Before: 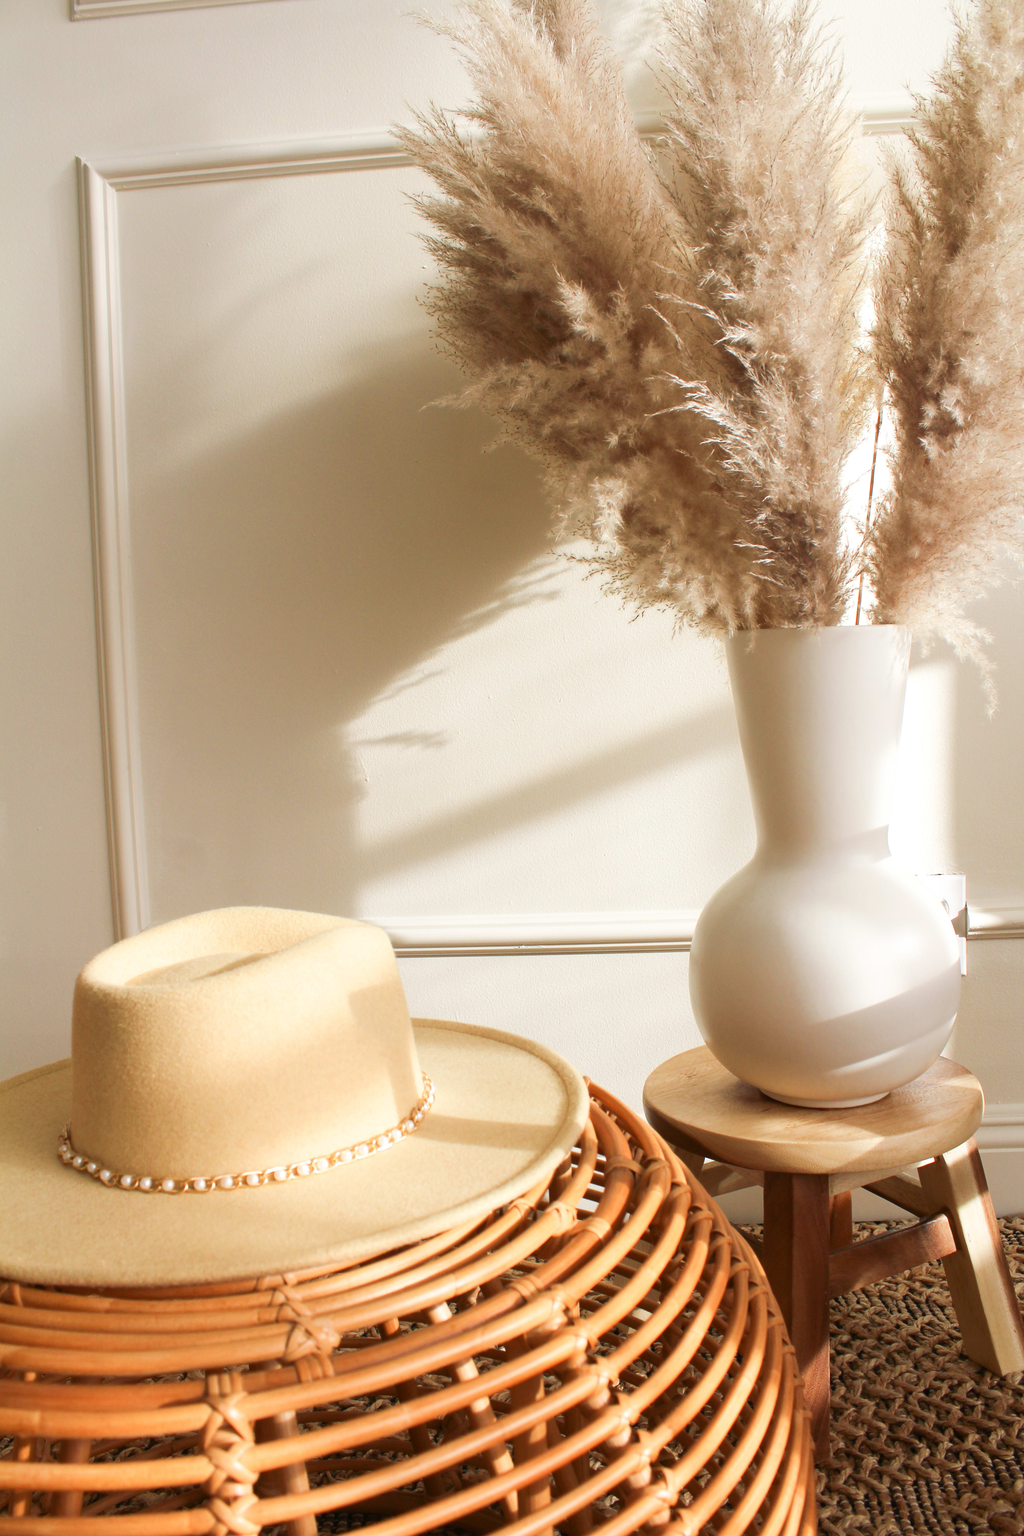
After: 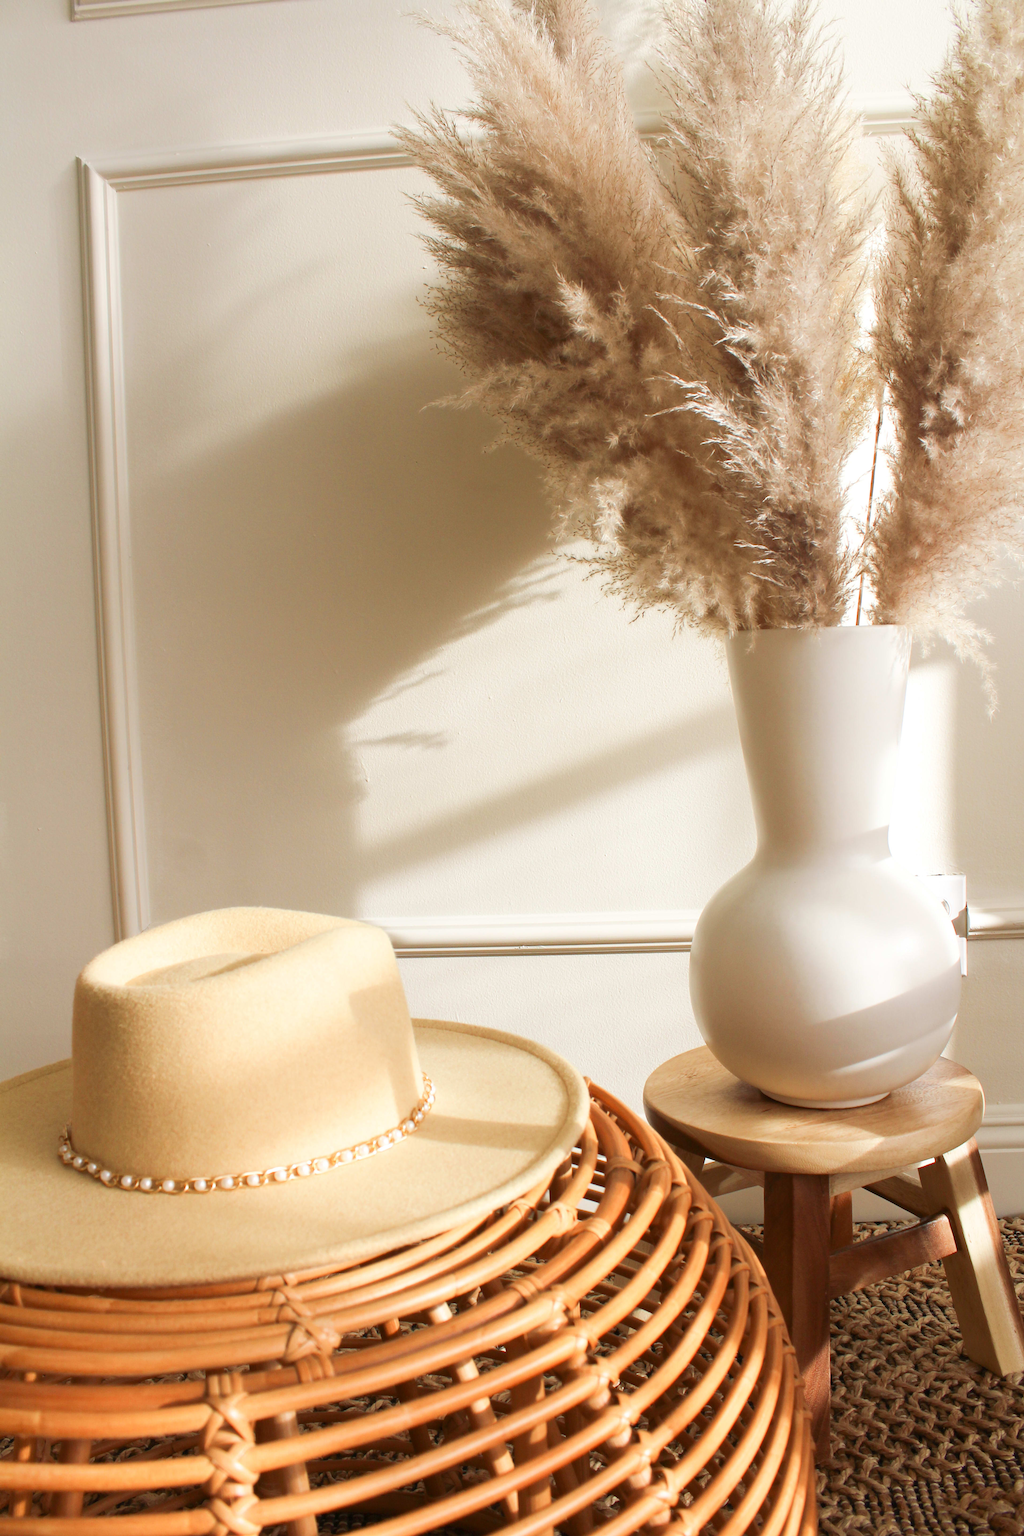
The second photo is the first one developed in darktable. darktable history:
haze removal: strength 0.008, distance 0.248, adaptive false
